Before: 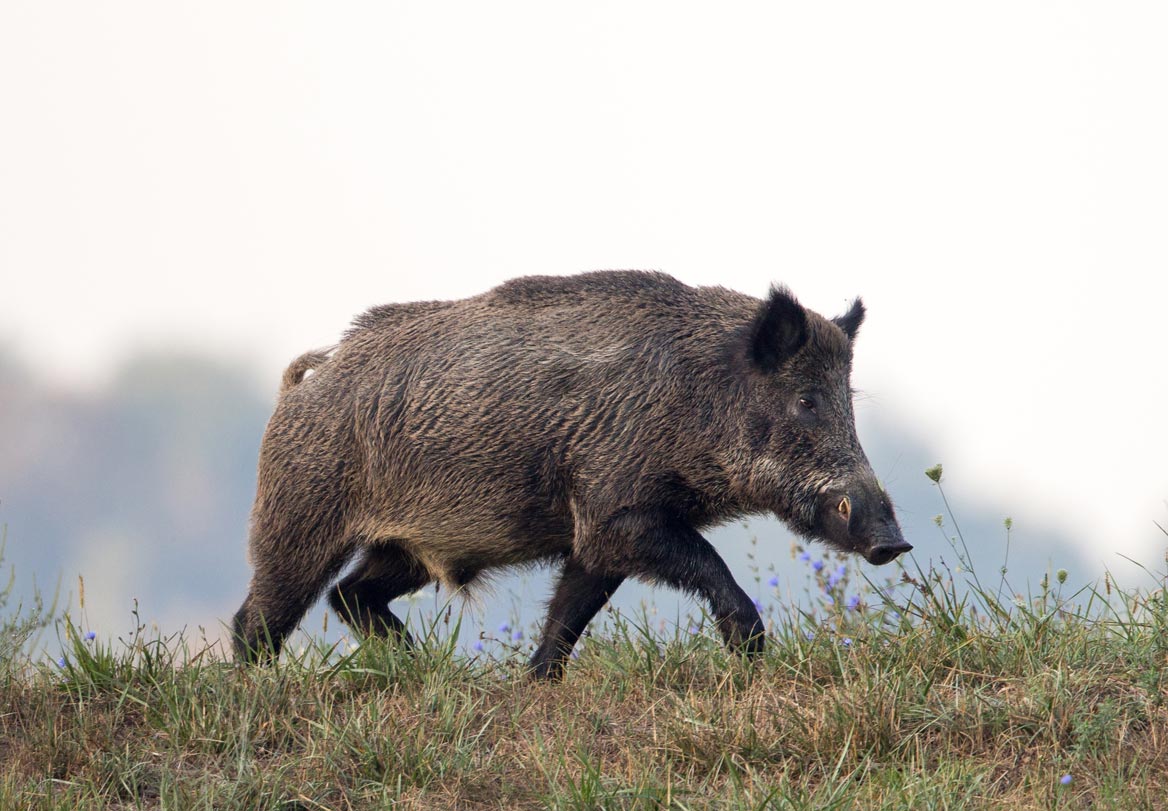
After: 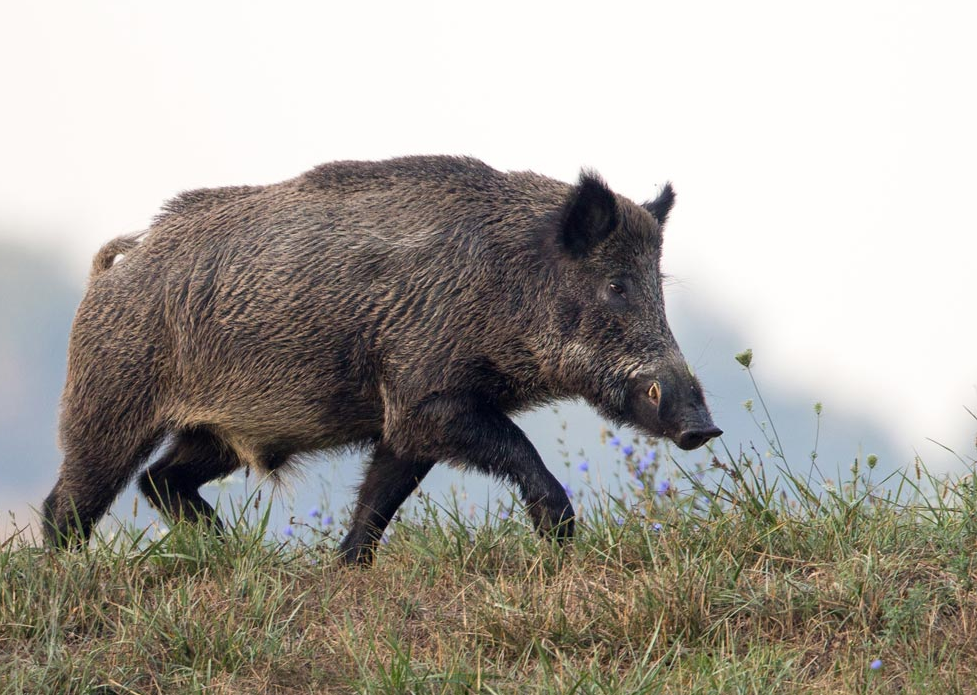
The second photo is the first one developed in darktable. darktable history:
crop: left 16.315%, top 14.246%
tone equalizer: on, module defaults
